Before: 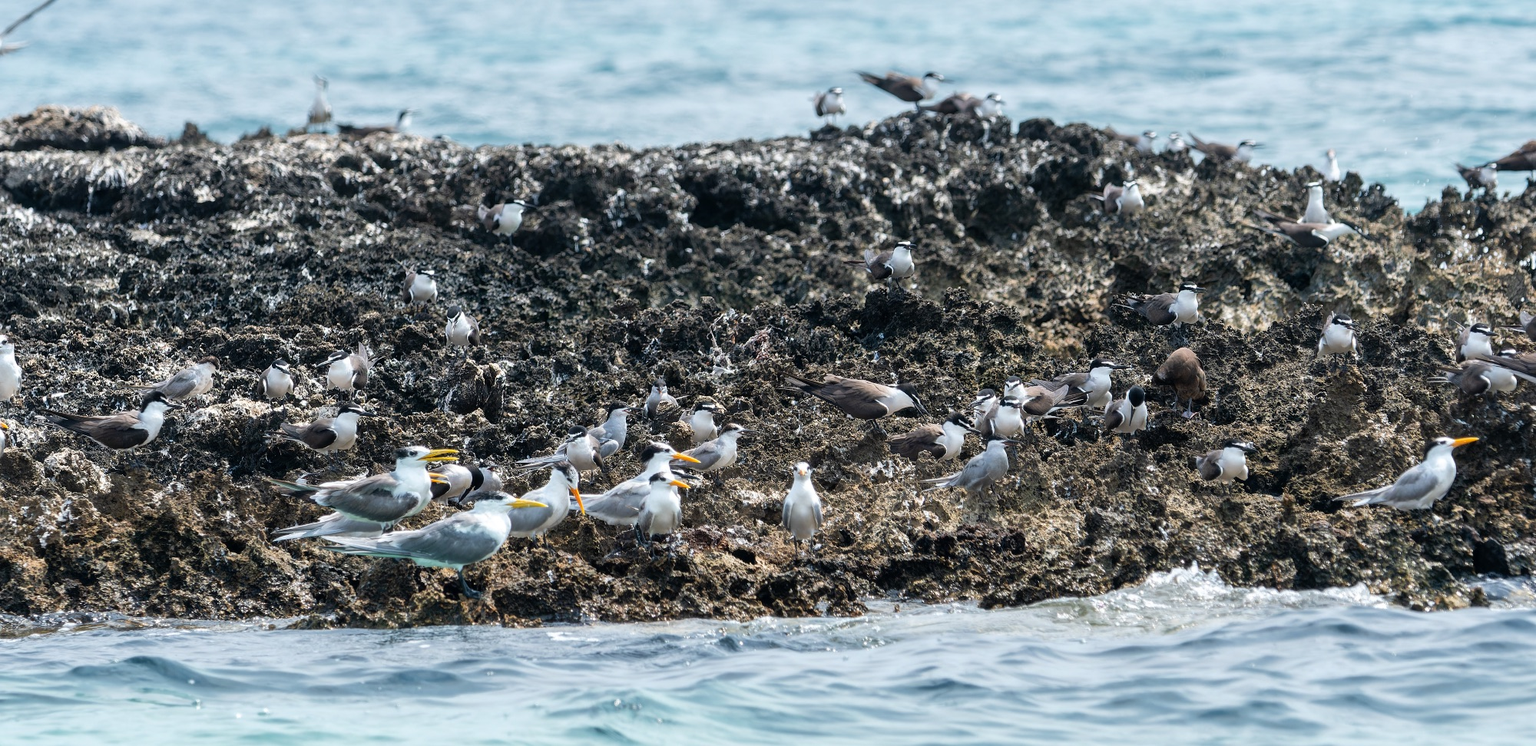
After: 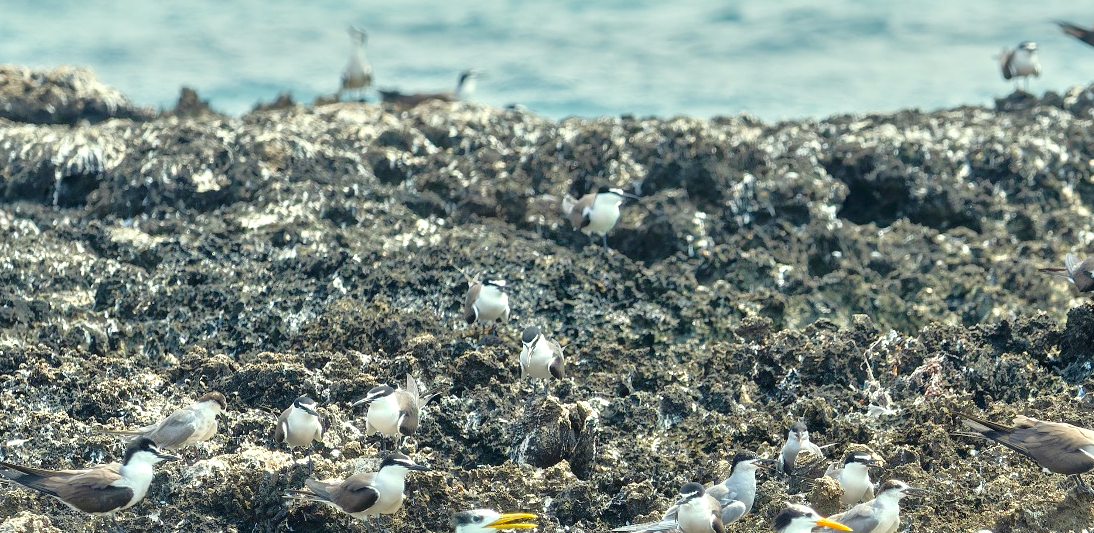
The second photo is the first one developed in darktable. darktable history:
color correction: highlights a* -5.94, highlights b* 11.19
crop and rotate: left 3.047%, top 7.509%, right 42.236%, bottom 37.598%
tone equalizer: -8 EV 2 EV, -7 EV 2 EV, -6 EV 2 EV, -5 EV 2 EV, -4 EV 2 EV, -3 EV 1.5 EV, -2 EV 1 EV, -1 EV 0.5 EV
